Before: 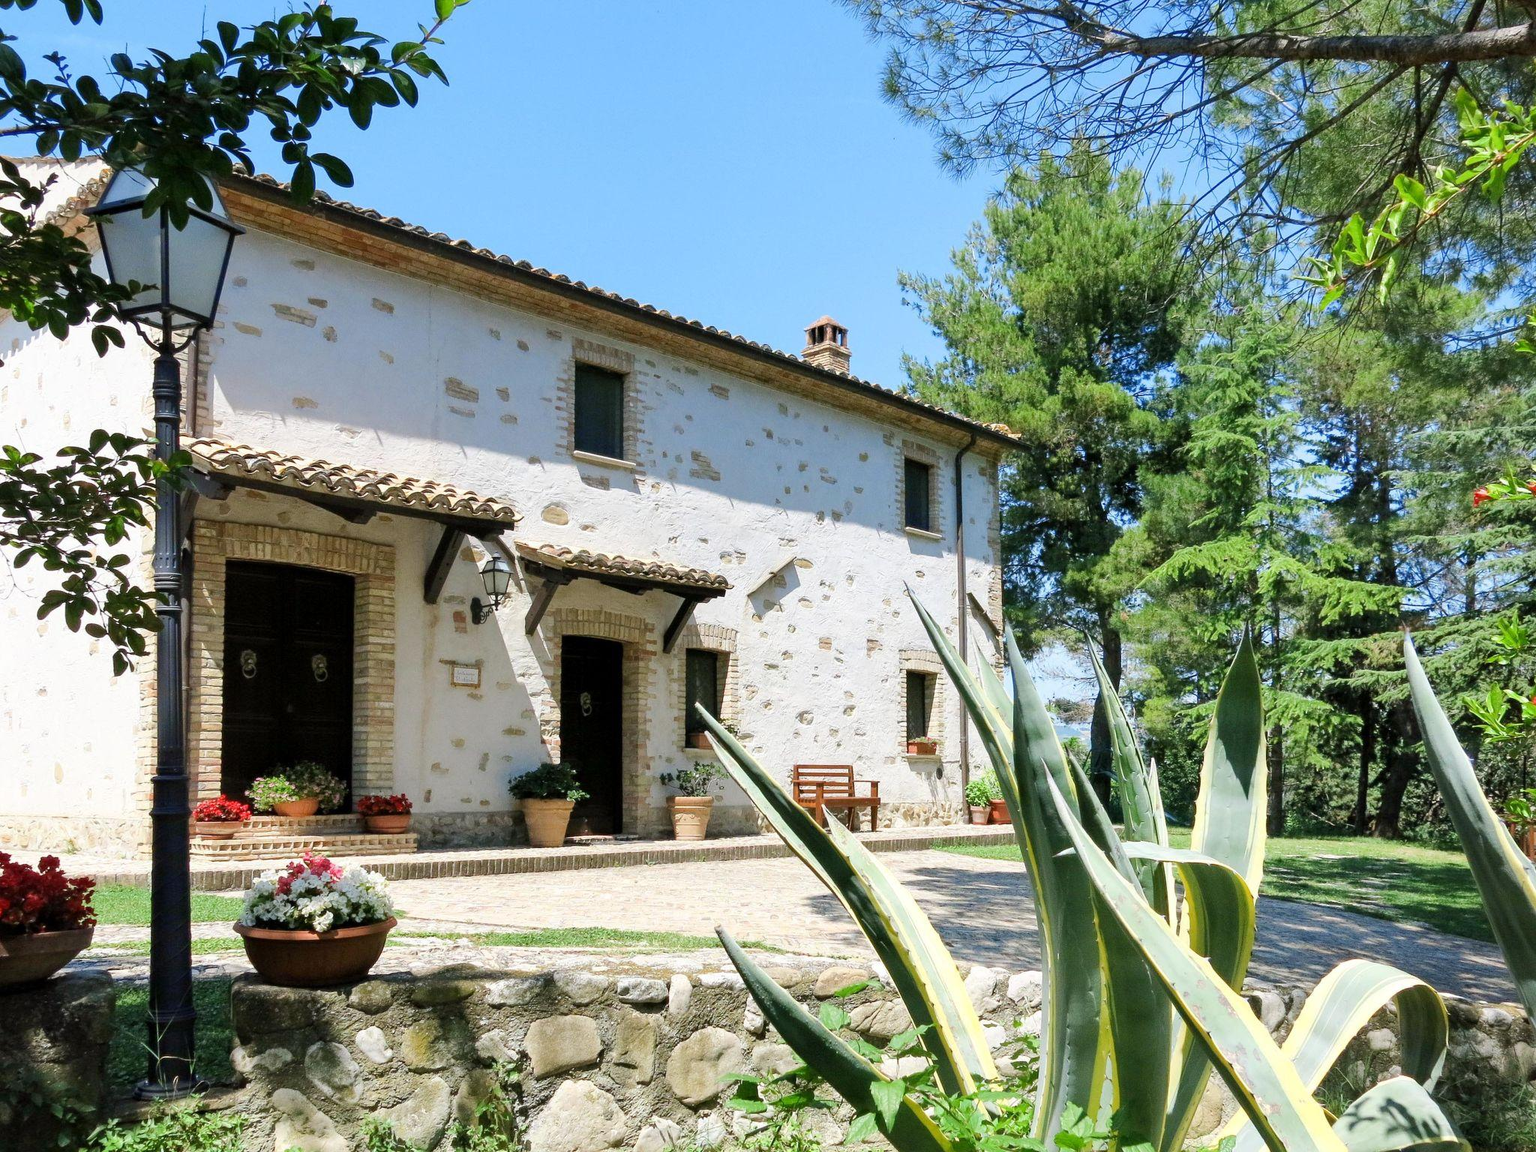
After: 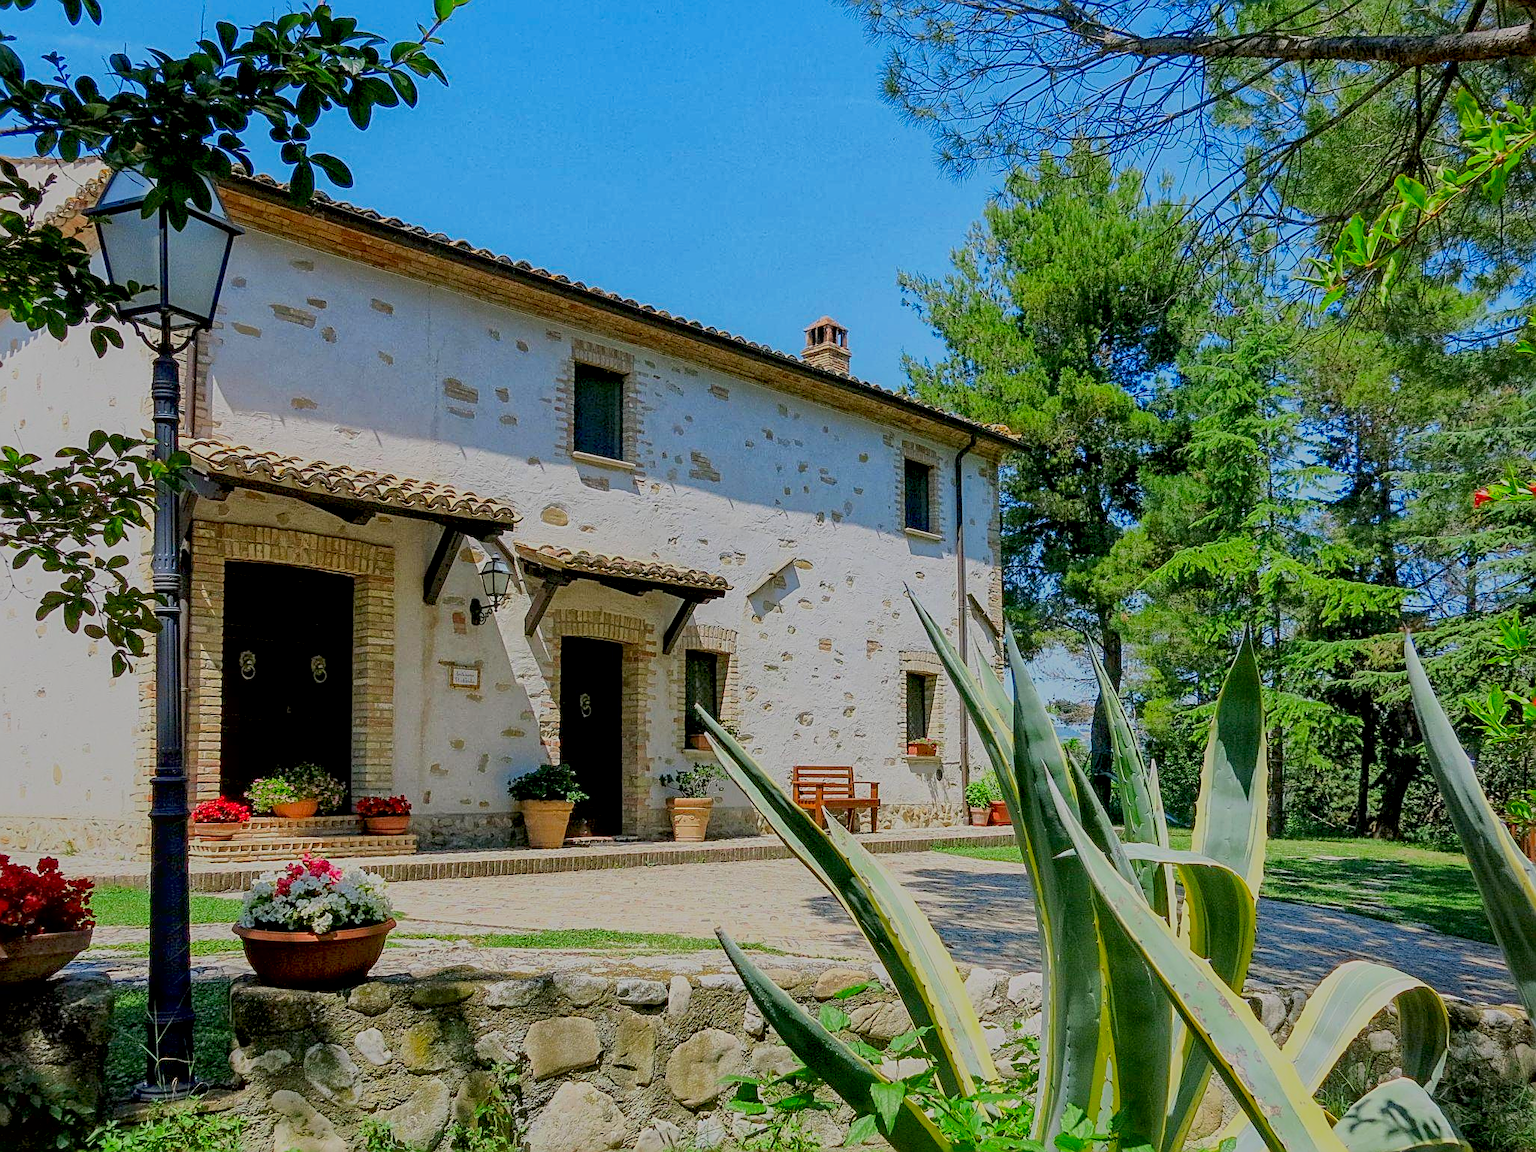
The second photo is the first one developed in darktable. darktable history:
exposure: black level correction 0.008, exposure 0.979 EV, compensate highlight preservation false
crop and rotate: left 0.126%
local contrast: on, module defaults
sharpen: amount 0.901
global tonemap: drago (1, 100), detail 1
